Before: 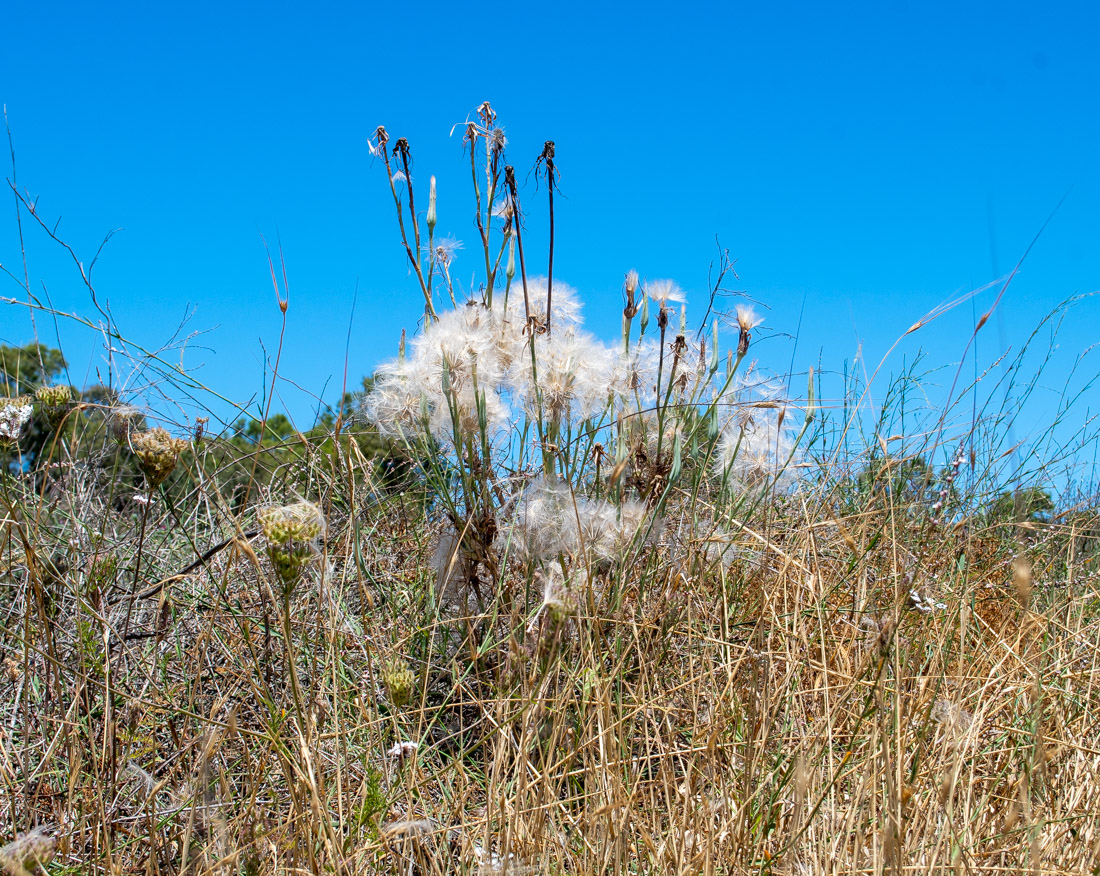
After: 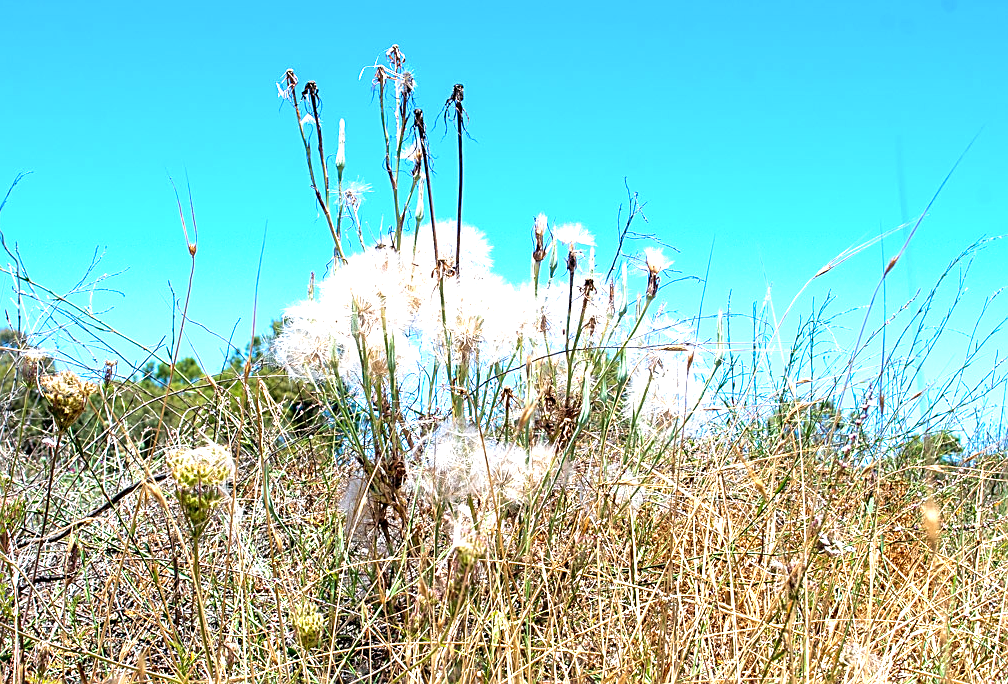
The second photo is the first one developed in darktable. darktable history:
exposure: black level correction 0, exposure 1.2 EV, compensate exposure bias true, compensate highlight preservation false
sharpen: on, module defaults
velvia: on, module defaults
crop: left 8.335%, top 6.614%, bottom 15.293%
